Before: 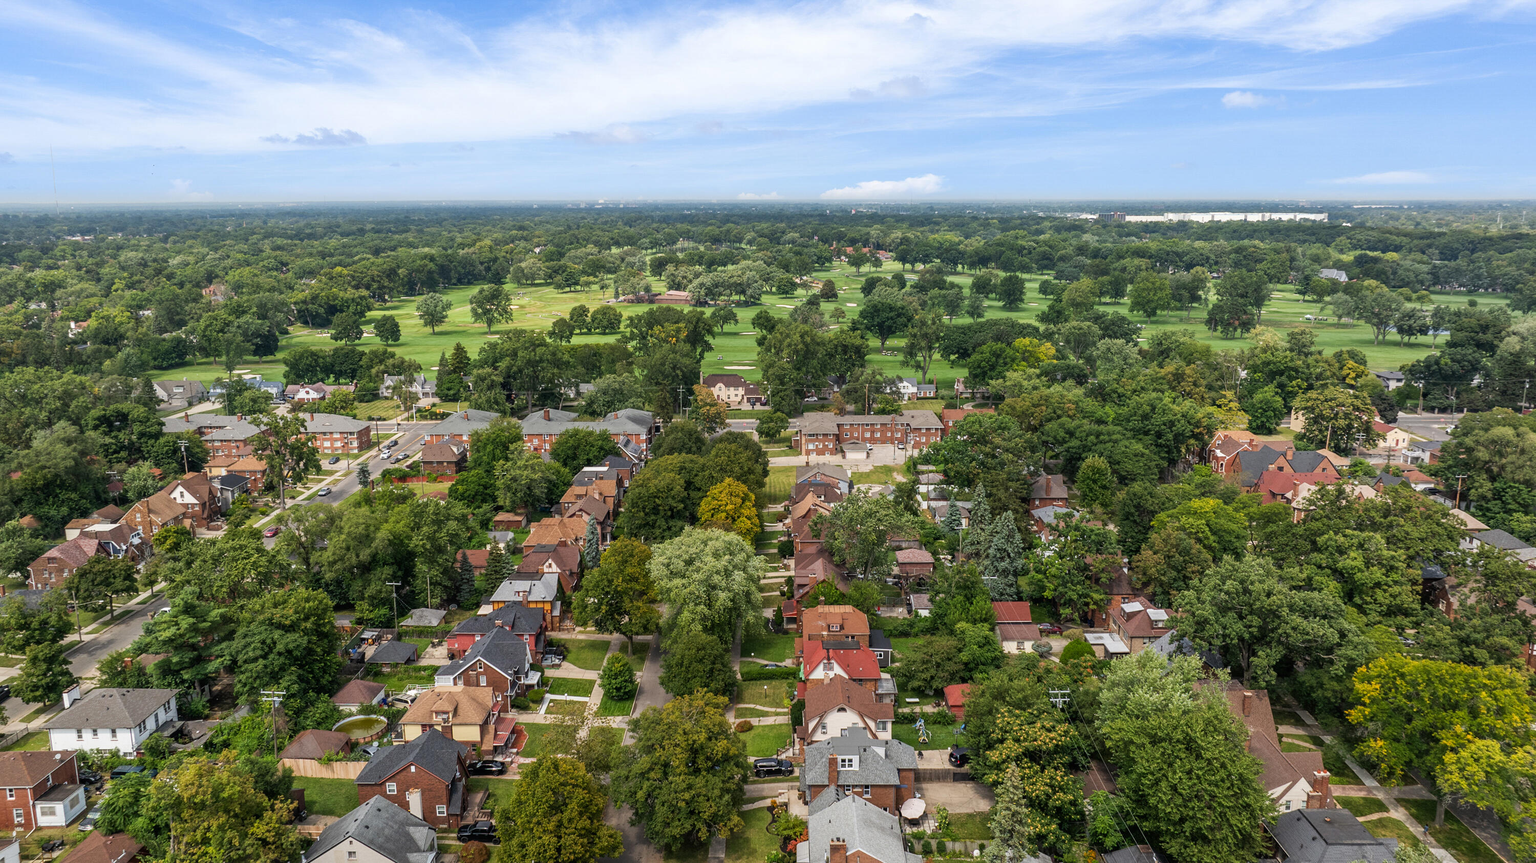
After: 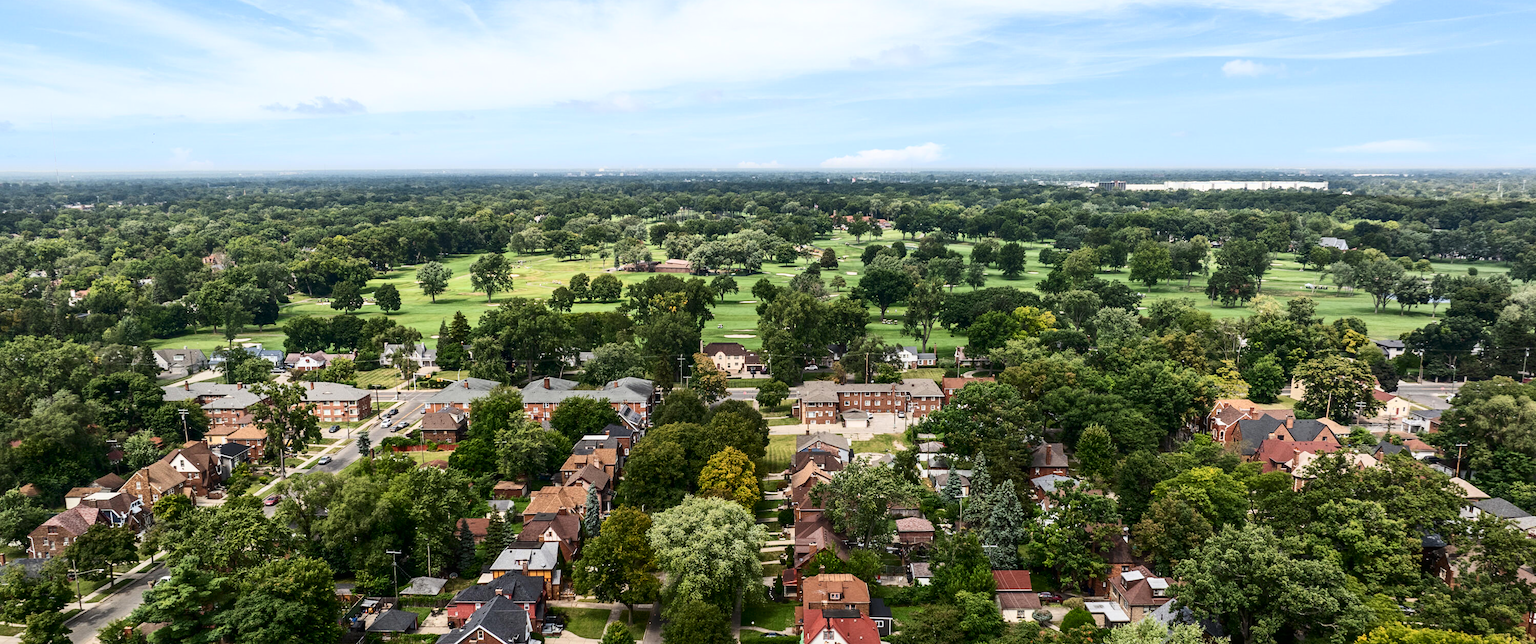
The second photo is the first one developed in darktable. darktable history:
contrast brightness saturation: contrast 0.292
crop: top 3.693%, bottom 21.627%
